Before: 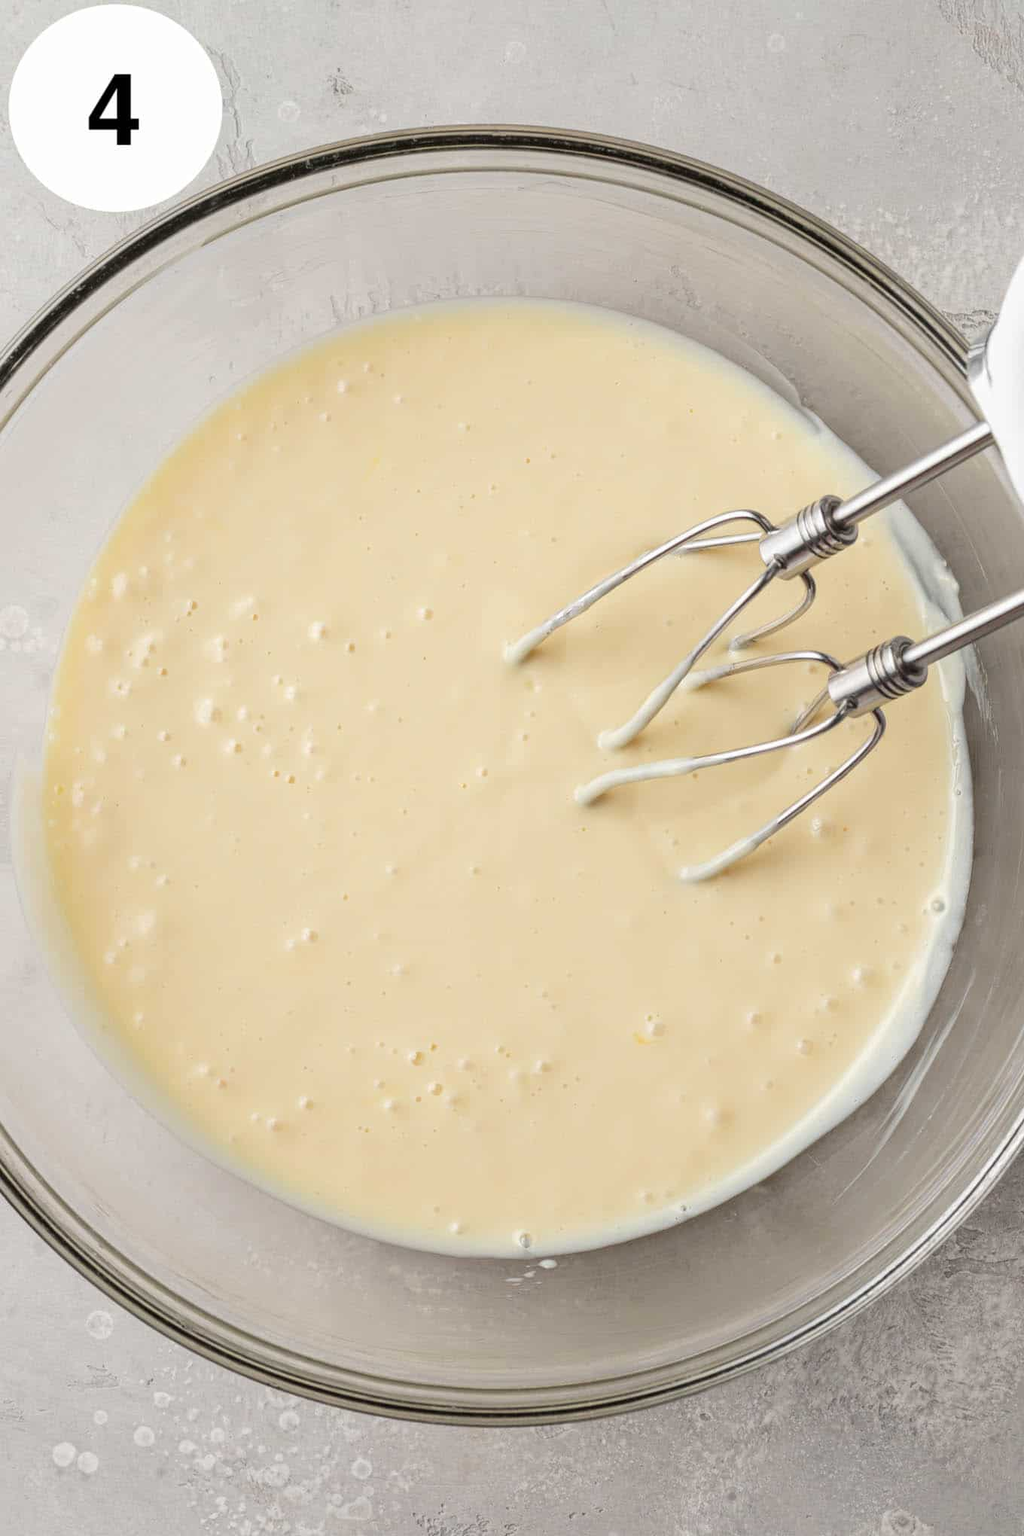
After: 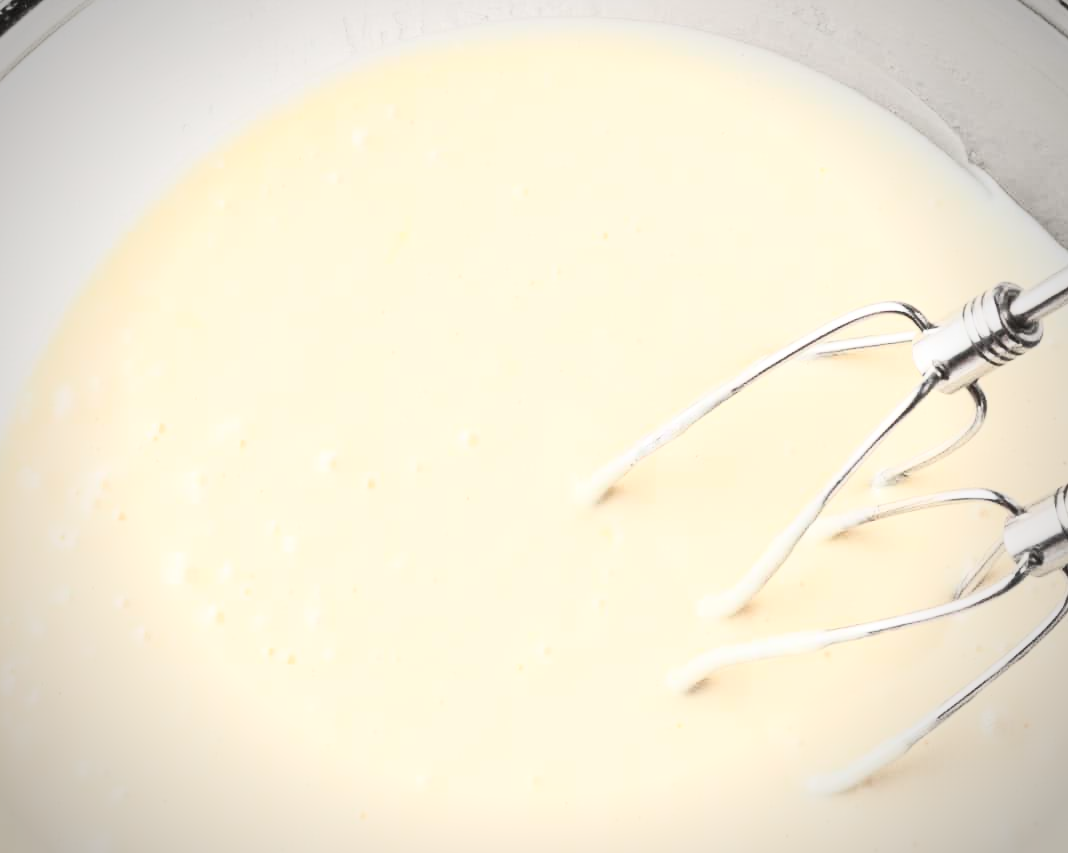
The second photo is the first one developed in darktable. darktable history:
crop: left 7.113%, top 18.441%, right 14.343%, bottom 39.721%
contrast brightness saturation: contrast 0.553, brightness 0.569, saturation -0.326
vignetting: fall-off start 75.16%, width/height ratio 1.079
